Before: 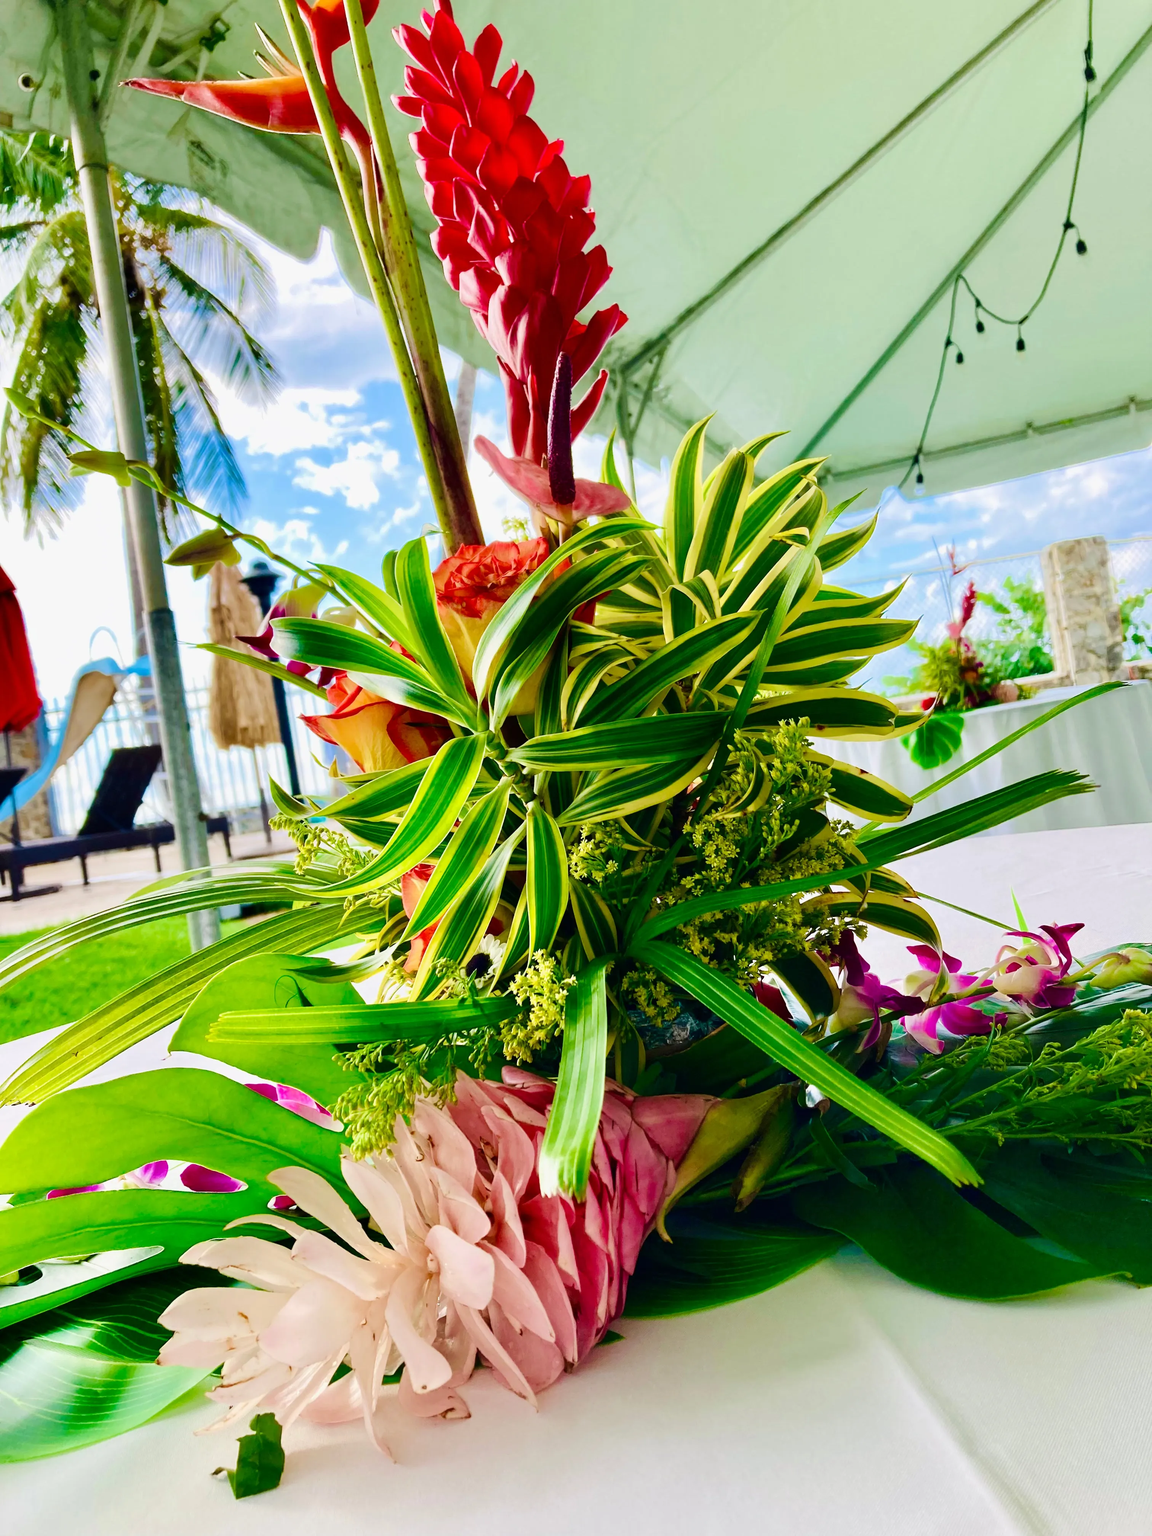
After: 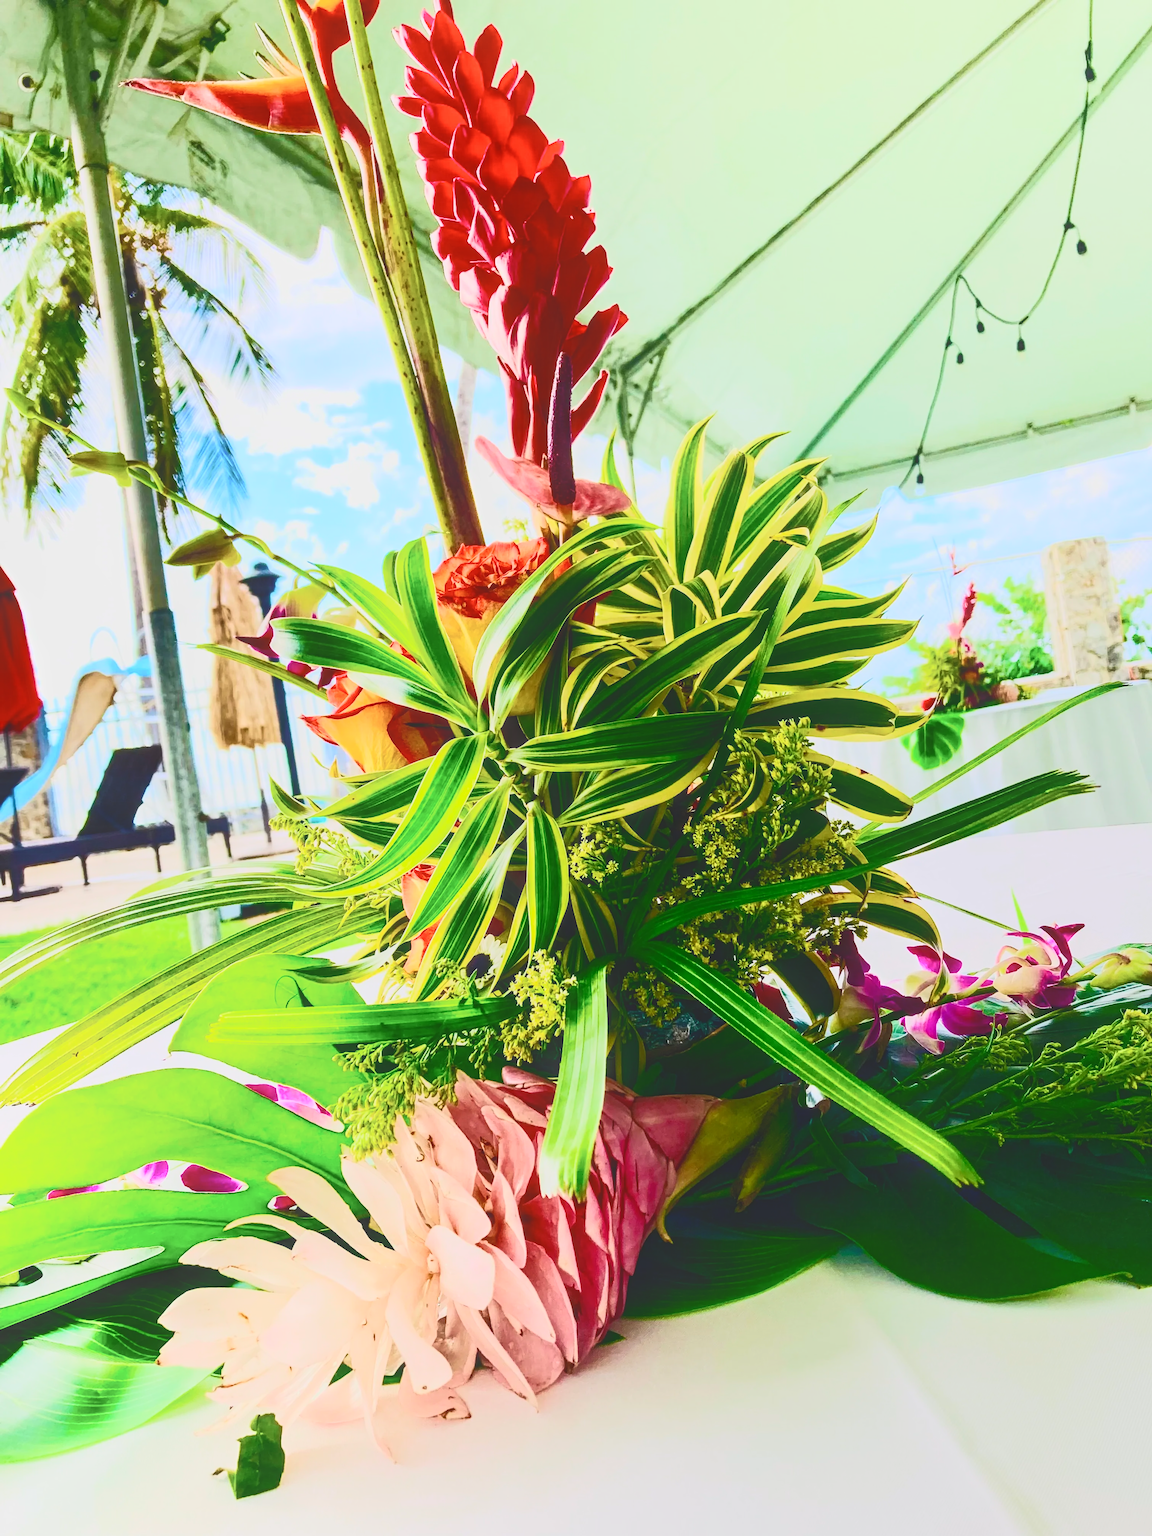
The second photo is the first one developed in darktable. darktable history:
contrast equalizer: octaves 7, y [[0.439, 0.44, 0.442, 0.457, 0.493, 0.498], [0.5 ×6], [0.5 ×6], [0 ×6], [0 ×6]]
tone curve: curves: ch0 [(0, 0) (0.427, 0.375) (0.616, 0.801) (1, 1)], color space Lab, independent channels, preserve colors none
local contrast: highlights 44%, shadows 2%, detail 100%
